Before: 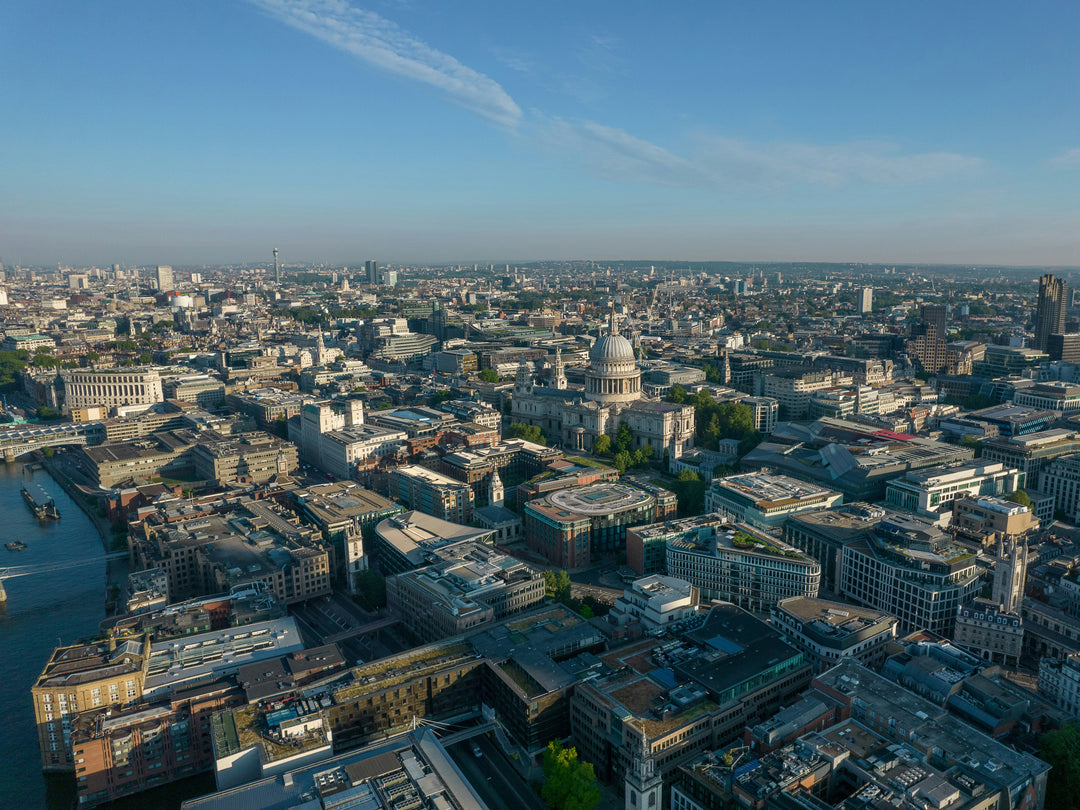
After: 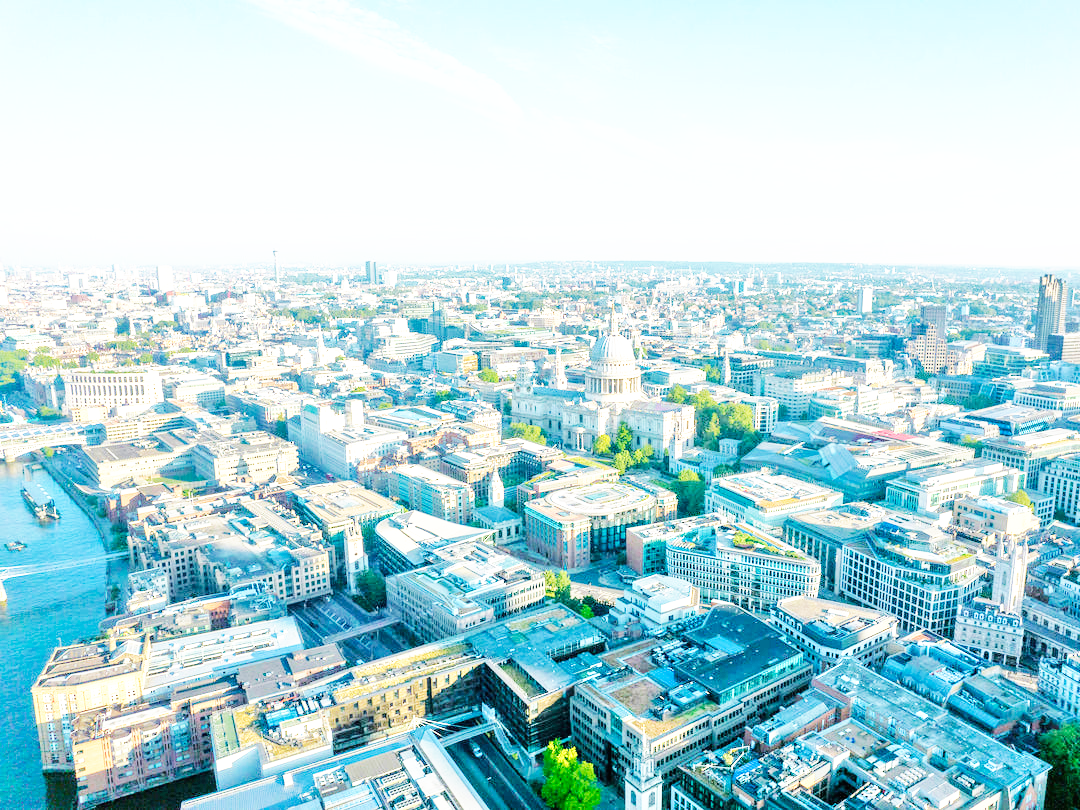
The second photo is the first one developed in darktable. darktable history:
base curve: curves: ch0 [(0, 0) (0.007, 0.004) (0.027, 0.03) (0.046, 0.07) (0.207, 0.54) (0.442, 0.872) (0.673, 0.972) (1, 1)], preserve colors none
exposure: black level correction 0, exposure 1.45 EV, compensate exposure bias true, compensate highlight preservation false
tone equalizer: -7 EV 0.15 EV, -6 EV 0.6 EV, -5 EV 1.15 EV, -4 EV 1.33 EV, -3 EV 1.15 EV, -2 EV 0.6 EV, -1 EV 0.15 EV, mask exposure compensation -0.5 EV
